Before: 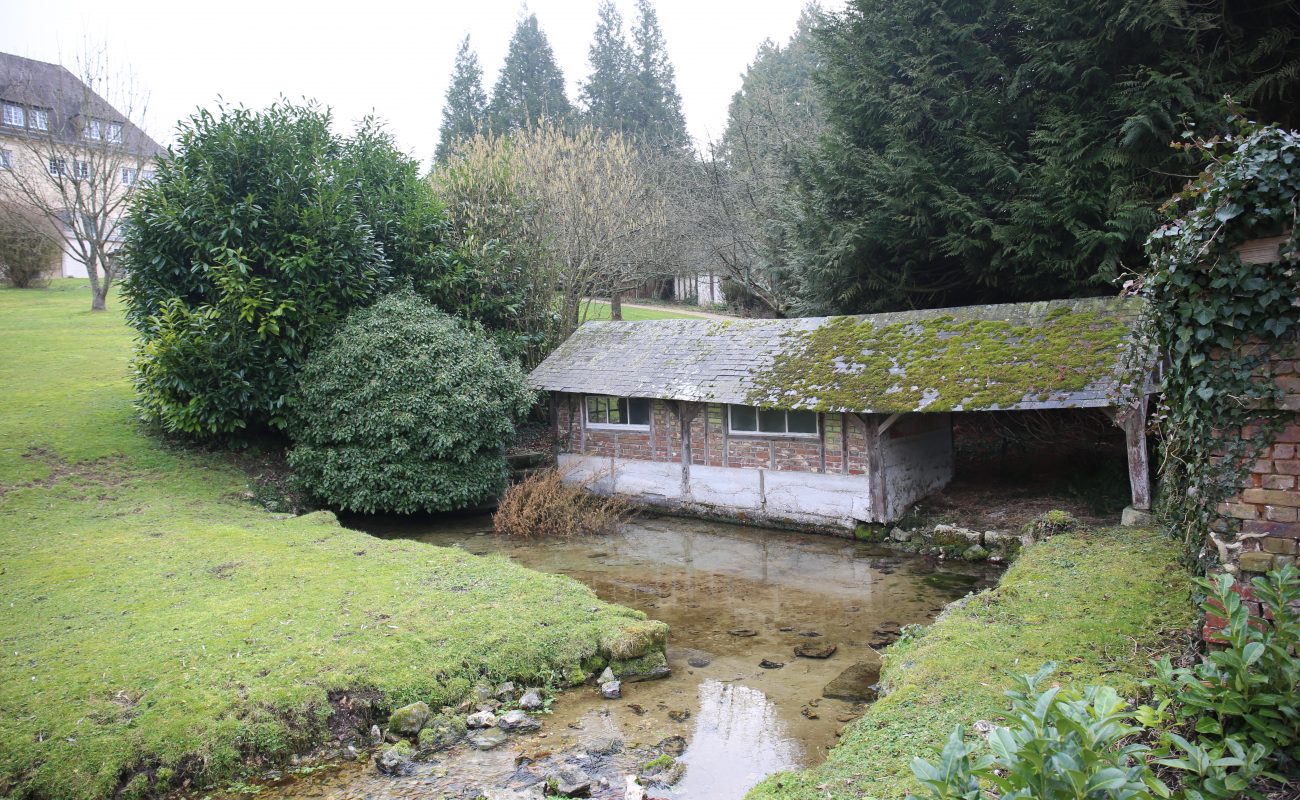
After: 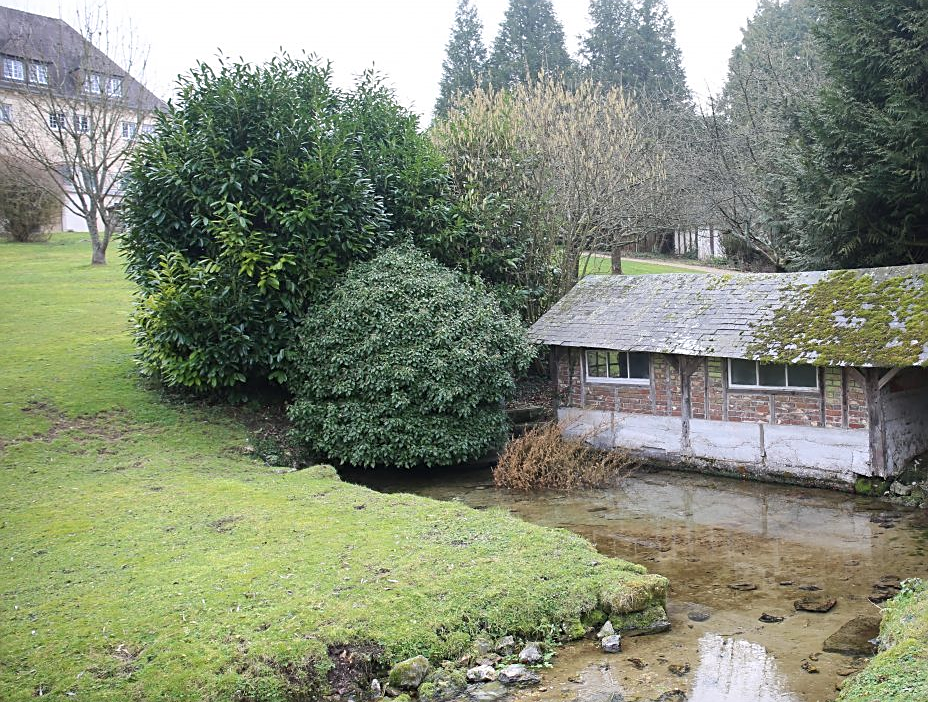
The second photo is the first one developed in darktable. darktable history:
sharpen: on, module defaults
crop: top 5.803%, right 27.864%, bottom 5.804%
white balance: red 1, blue 1
